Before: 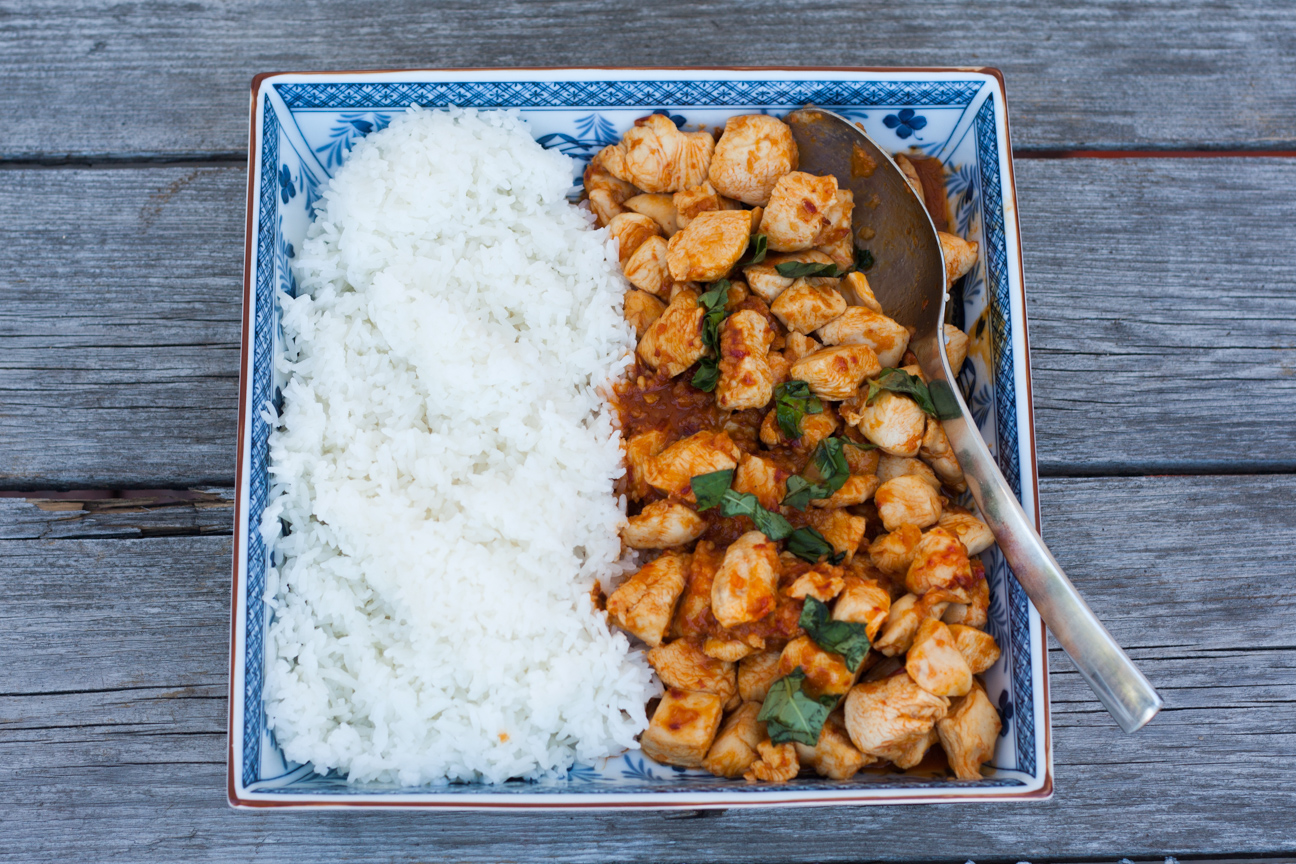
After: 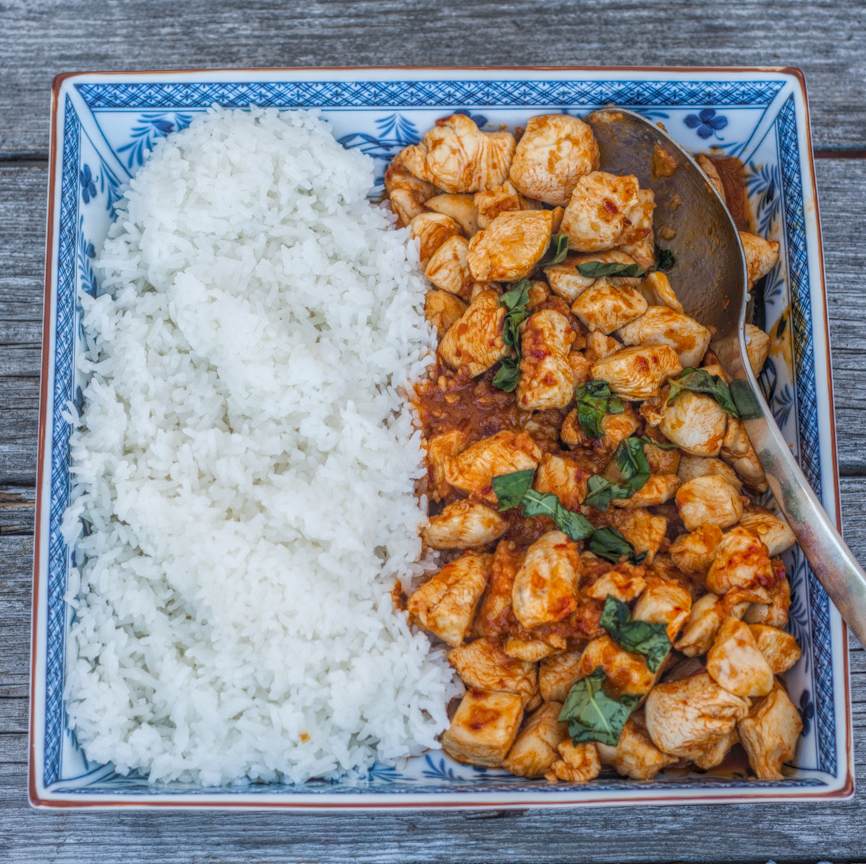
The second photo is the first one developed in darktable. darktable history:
local contrast: highlights 20%, shadows 30%, detail 200%, midtone range 0.2
crop: left 15.383%, right 17.782%
